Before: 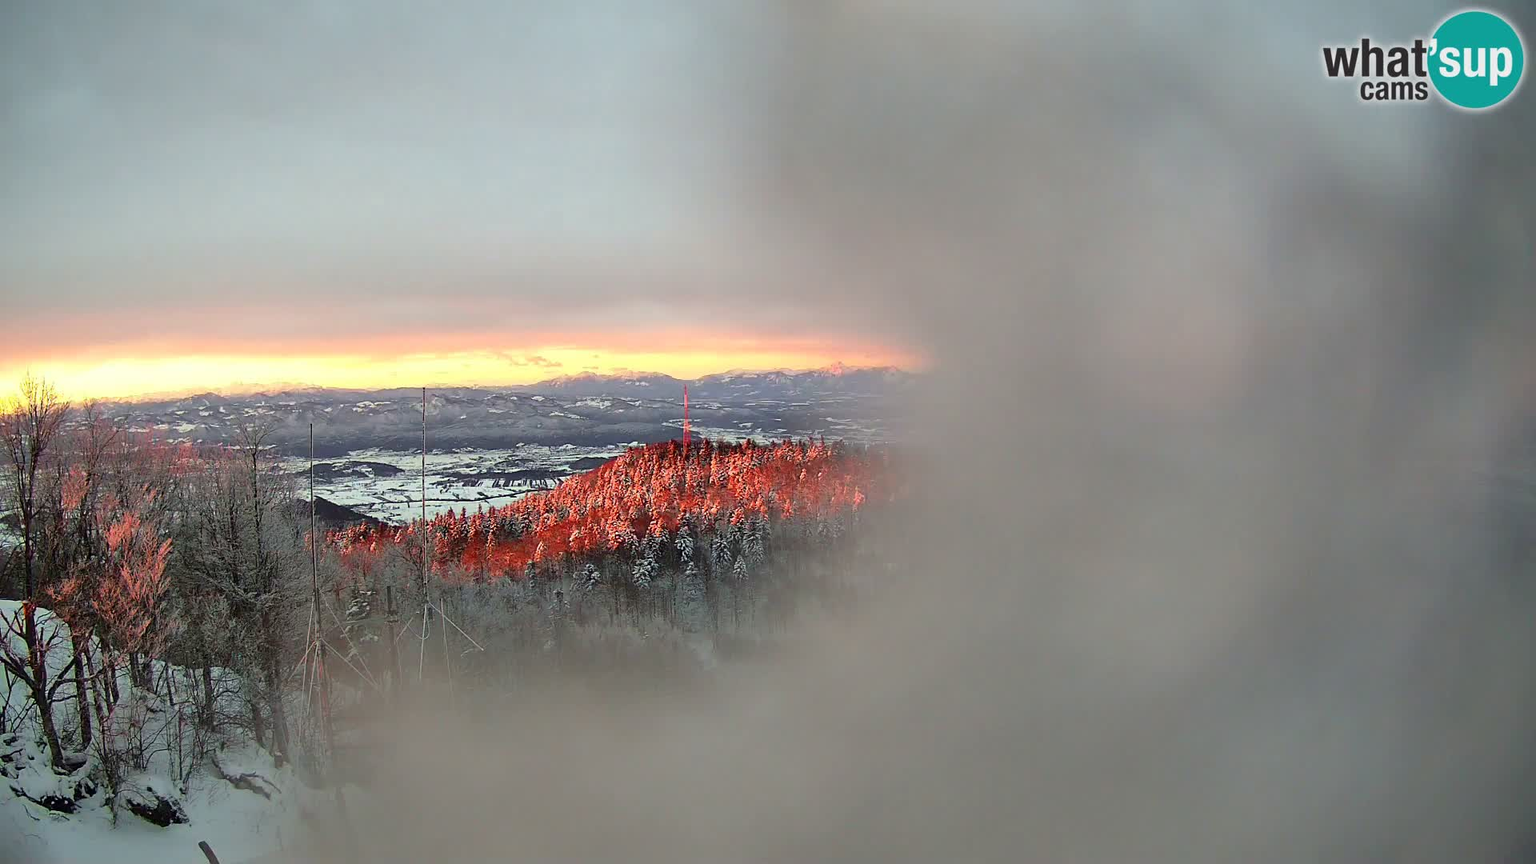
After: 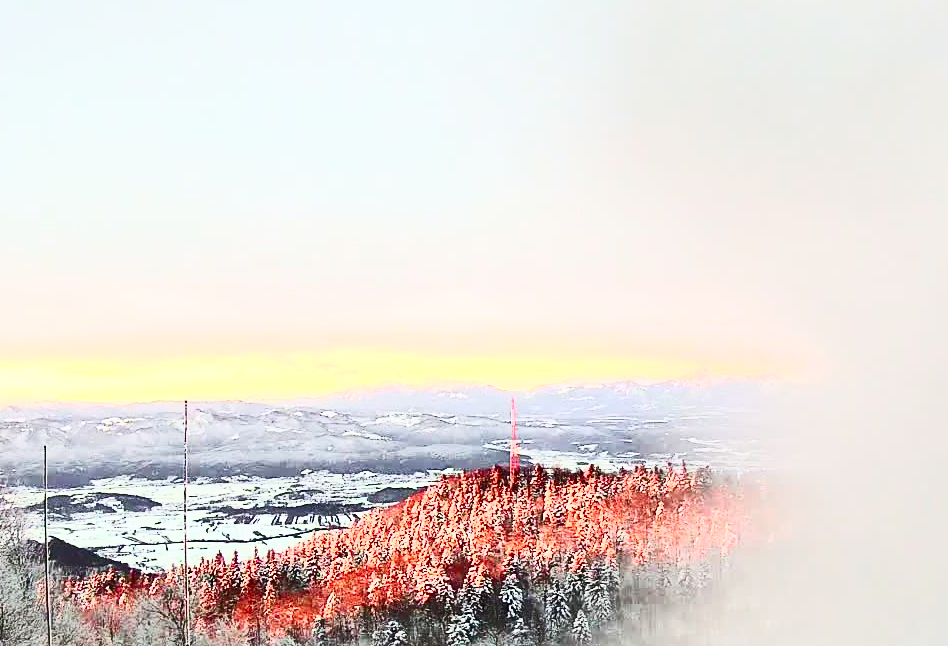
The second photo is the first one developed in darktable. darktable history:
contrast brightness saturation: contrast 0.609, brightness 0.335, saturation 0.142
base curve: curves: ch0 [(0, 0) (0.158, 0.273) (0.879, 0.895) (1, 1)], preserve colors none
crop: left 17.935%, top 7.86%, right 32.682%, bottom 32.285%
